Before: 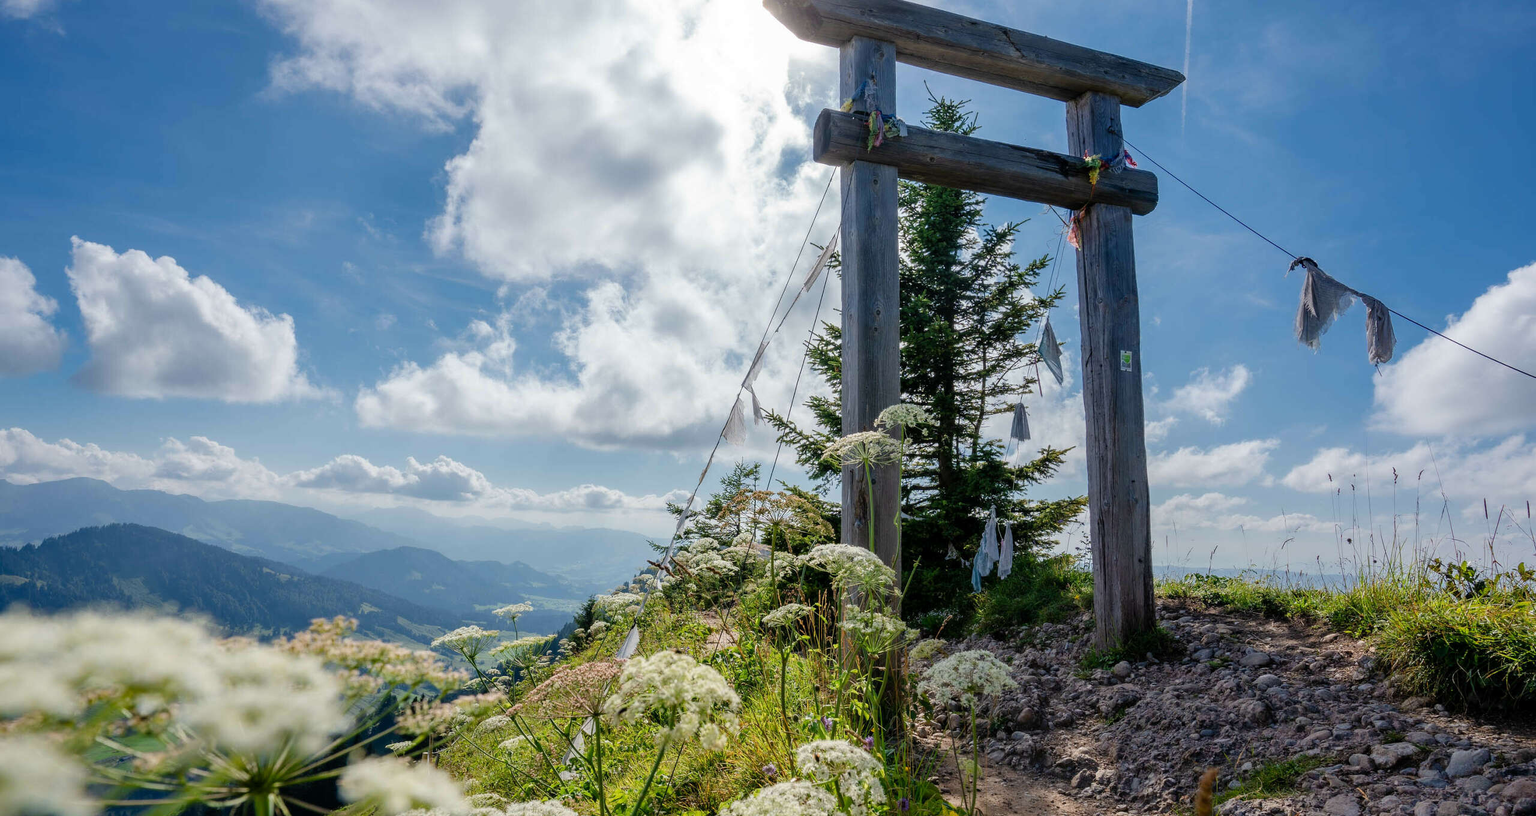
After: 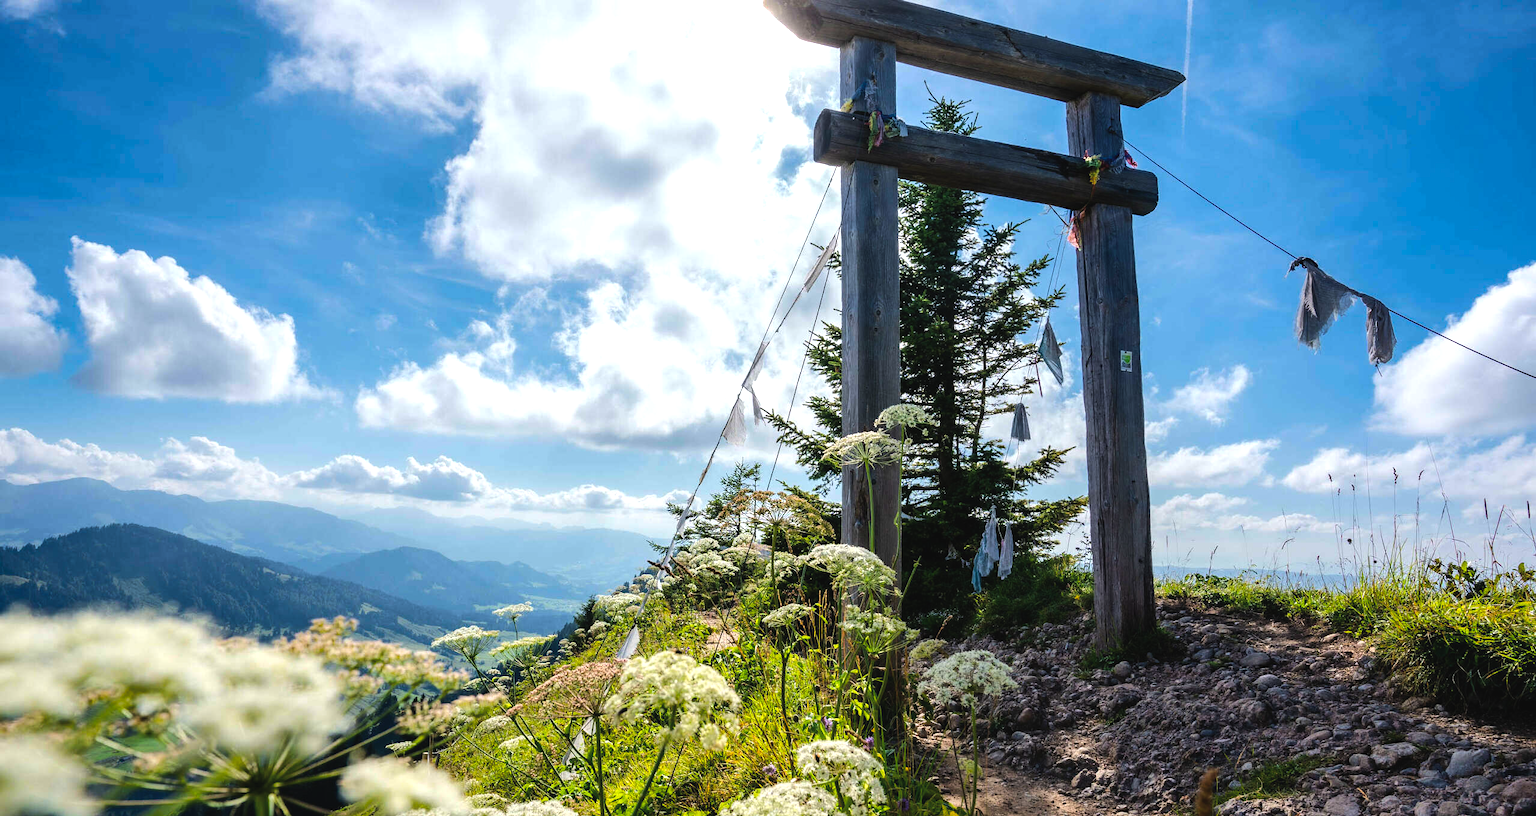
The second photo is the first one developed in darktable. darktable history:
color balance rgb: global offset › luminance 0.71%, perceptual saturation grading › global saturation -11.5%, perceptual brilliance grading › highlights 17.77%, perceptual brilliance grading › mid-tones 31.71%, perceptual brilliance grading › shadows -31.01%, global vibrance 50%
